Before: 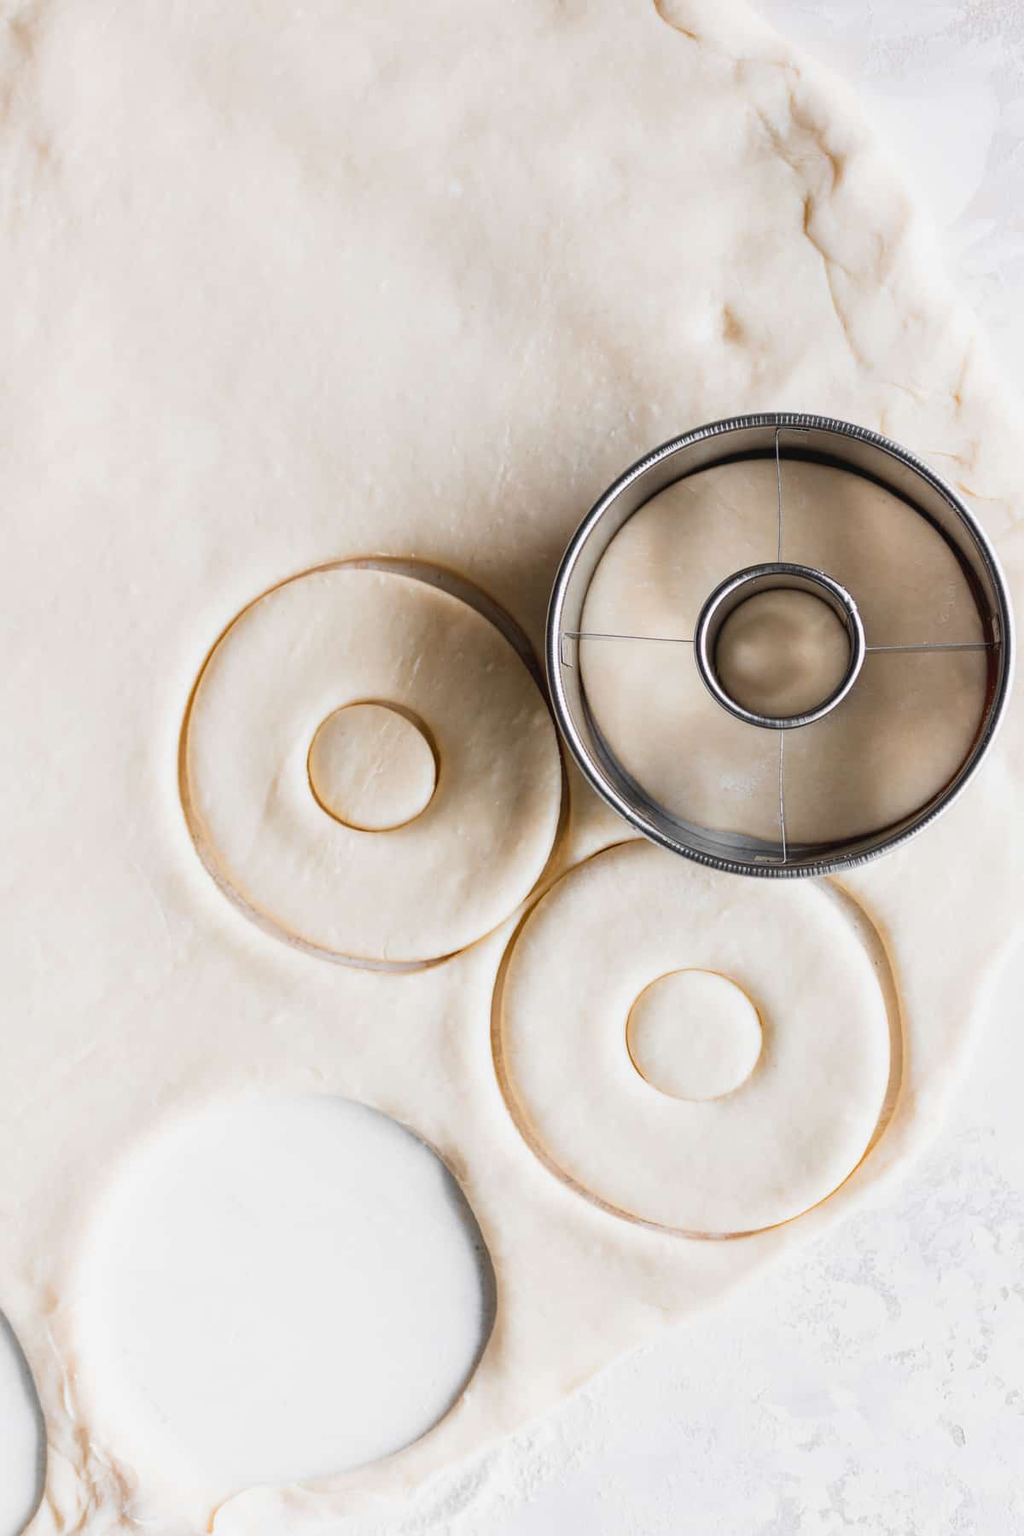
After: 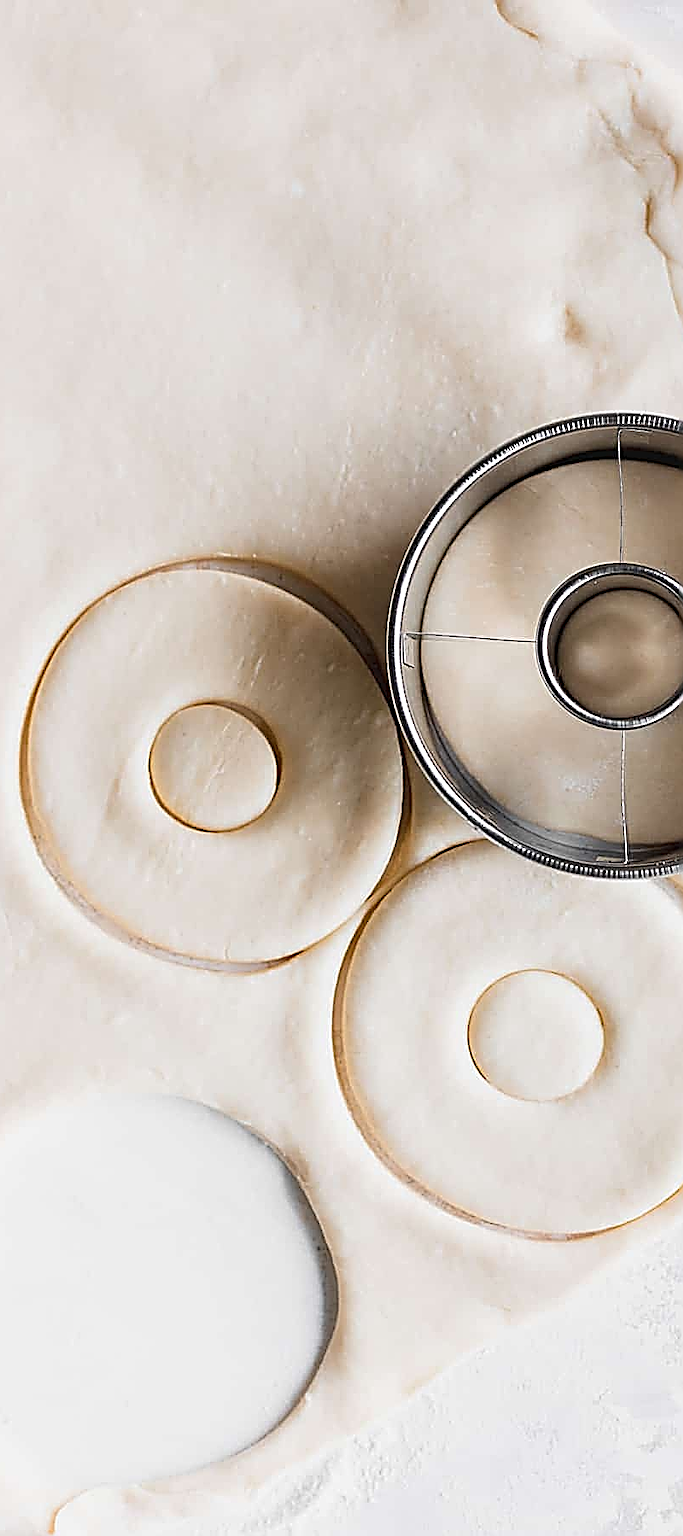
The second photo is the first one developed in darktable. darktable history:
sharpen: amount 2
crop and rotate: left 15.546%, right 17.787%
